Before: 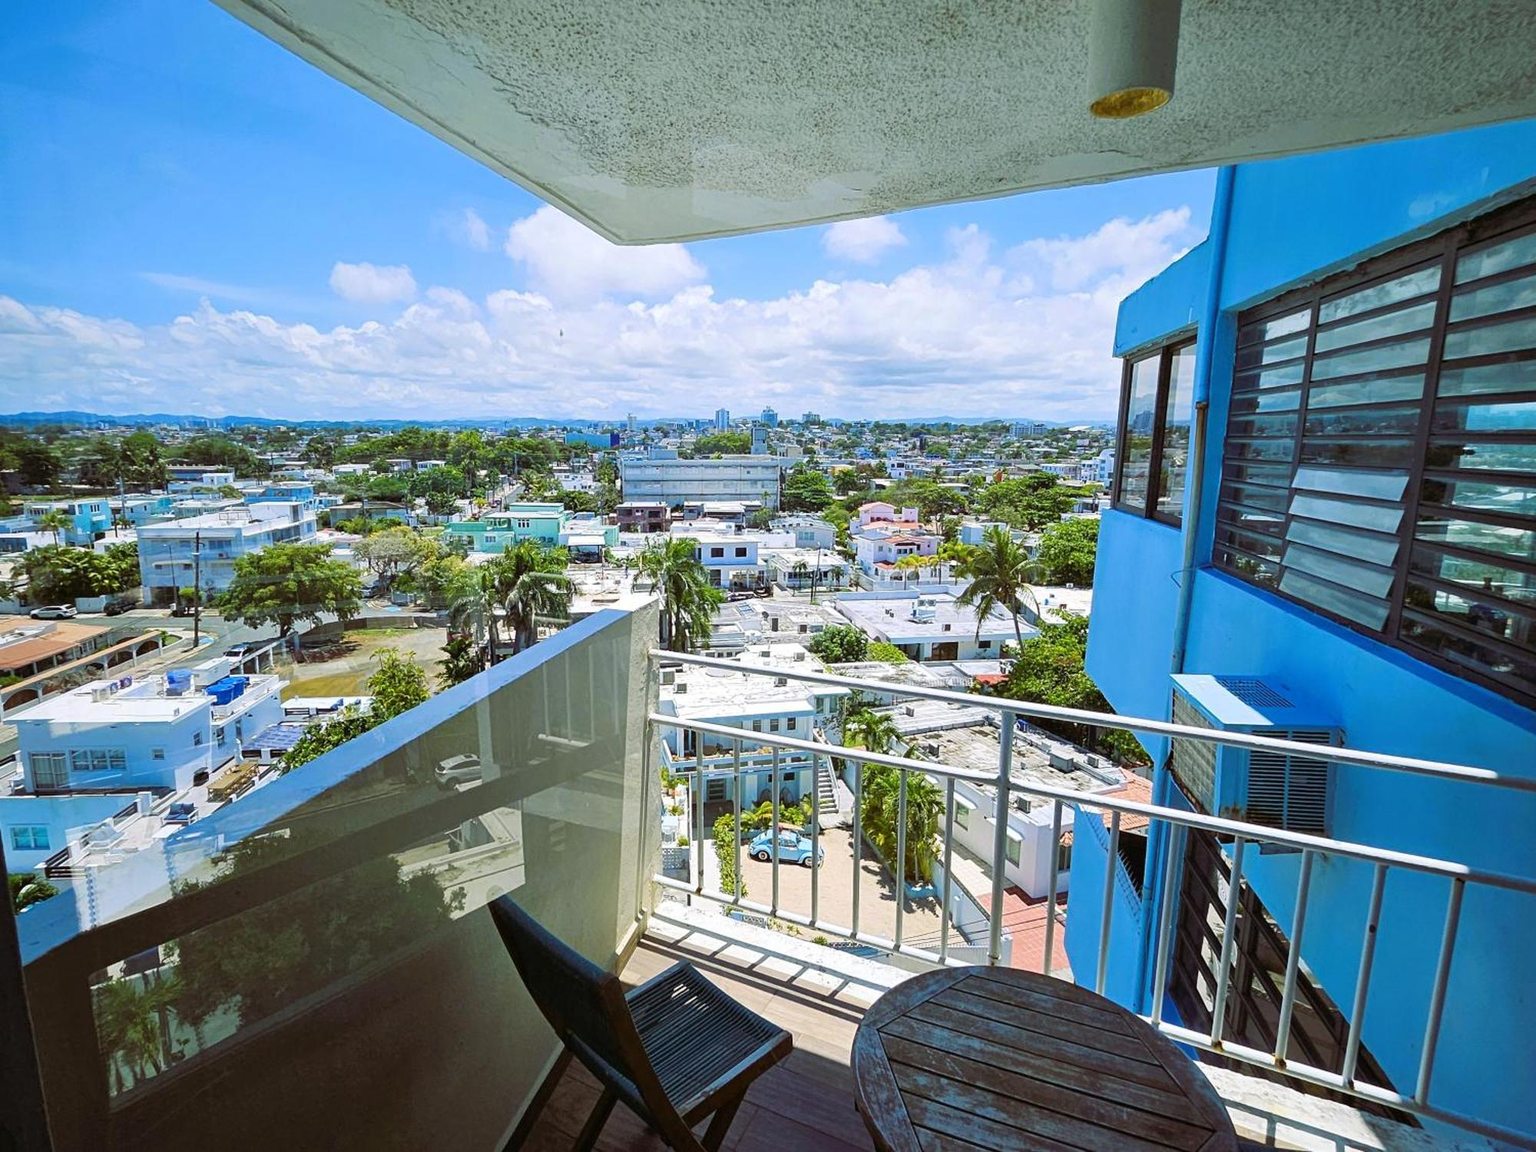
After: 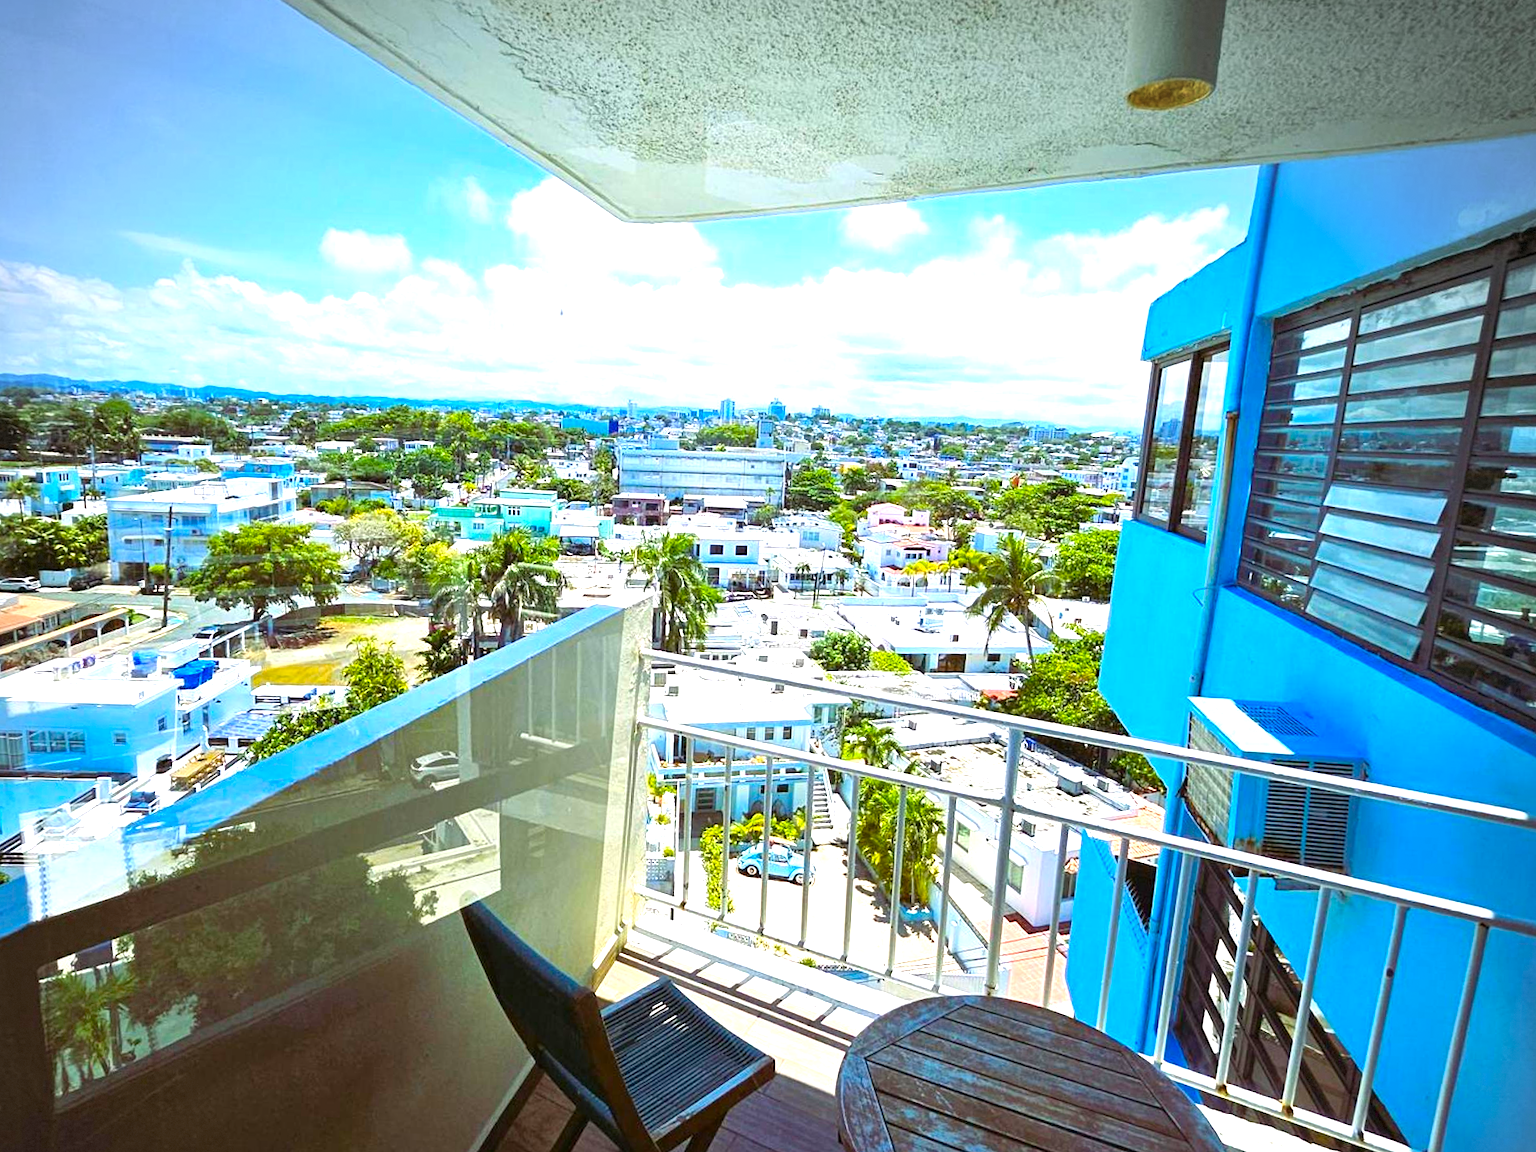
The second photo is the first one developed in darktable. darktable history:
vignetting: fall-off radius 60.59%, center (-0.027, 0.402), dithering 8-bit output
exposure: black level correction 0, exposure 1 EV, compensate highlight preservation false
color balance rgb: perceptual saturation grading › global saturation 30.926%, global vibrance 14.345%
crop and rotate: angle -2.28°
